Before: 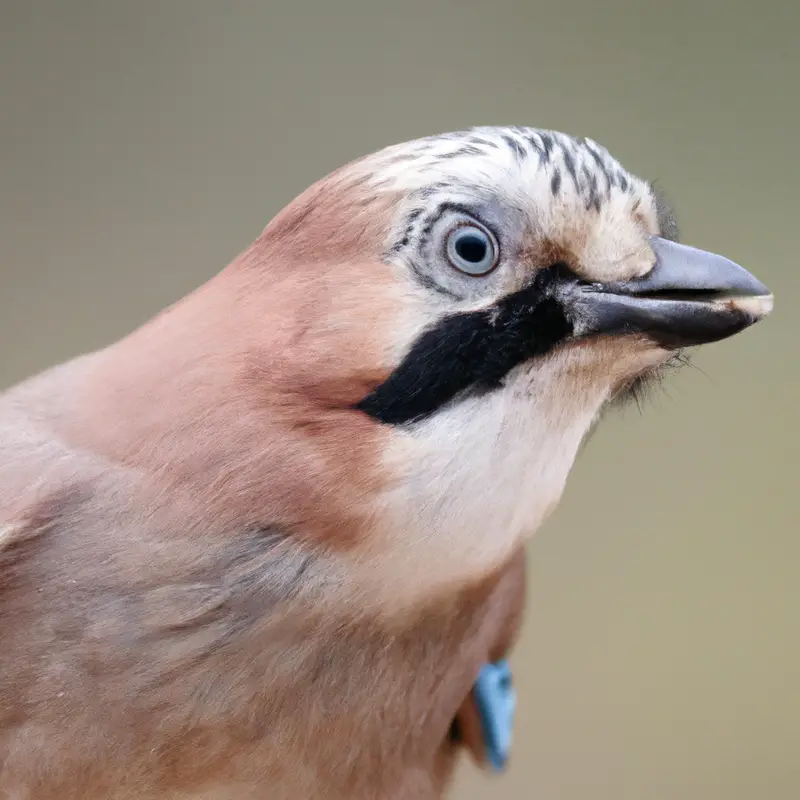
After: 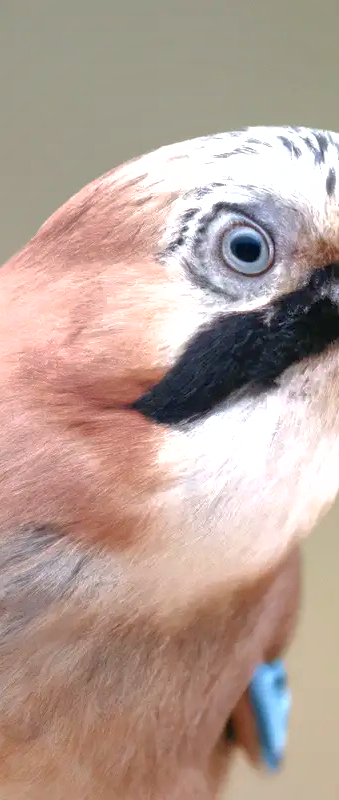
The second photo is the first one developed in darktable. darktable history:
exposure: black level correction 0, exposure 0.699 EV, compensate highlight preservation false
shadows and highlights: on, module defaults
crop: left 28.231%, right 29.393%
